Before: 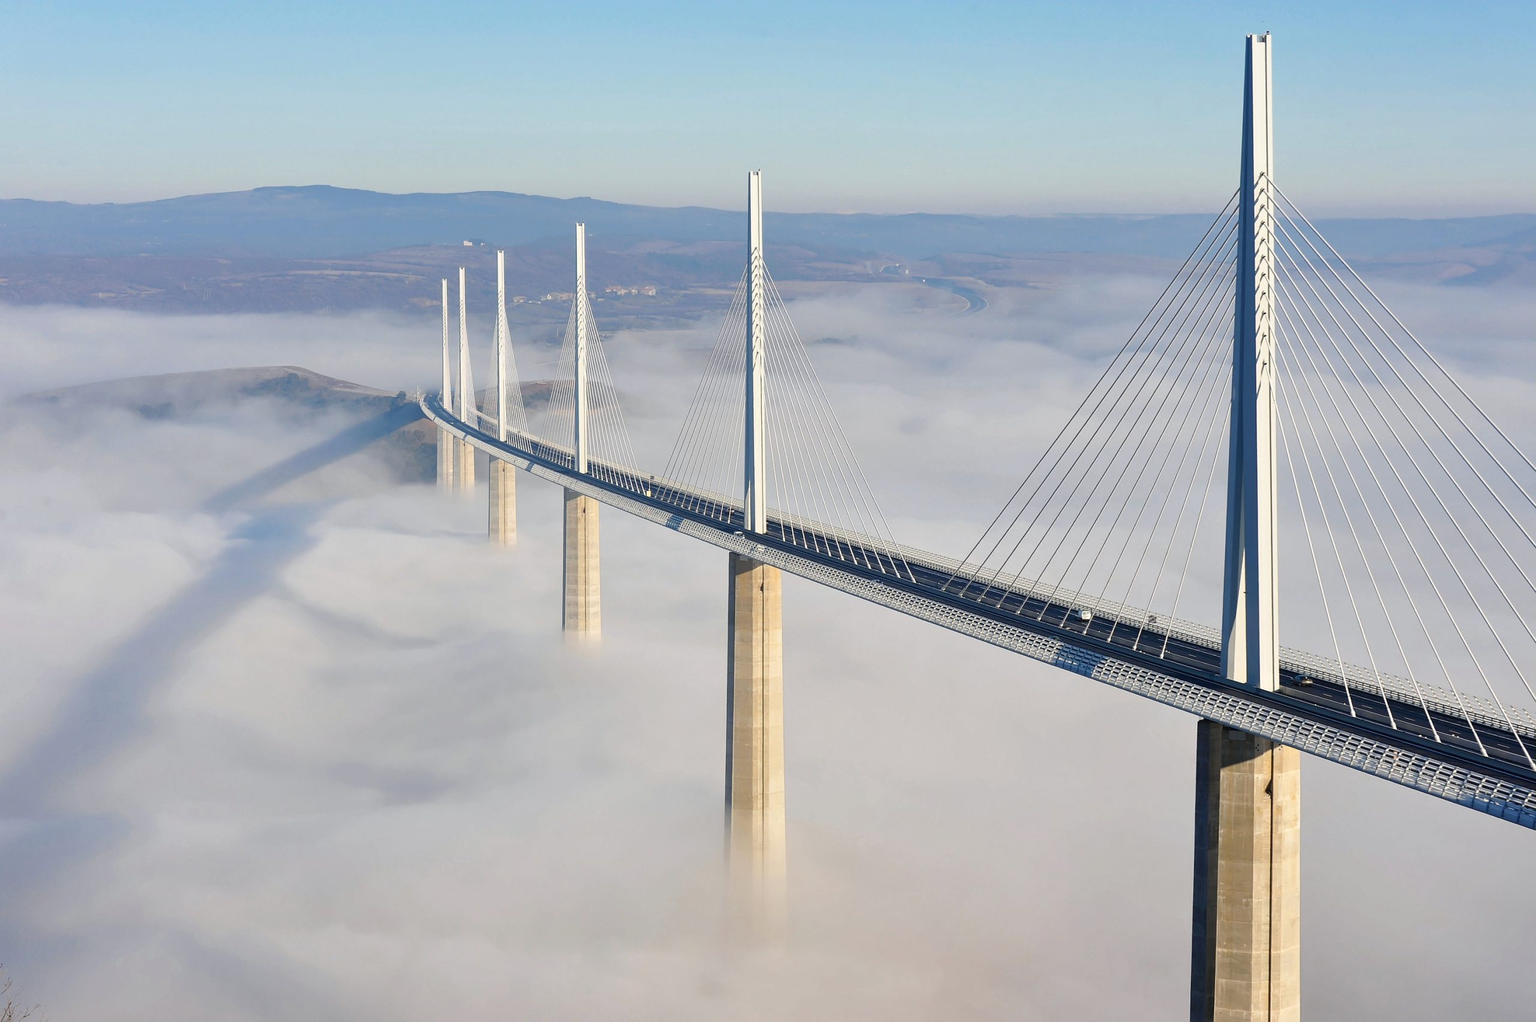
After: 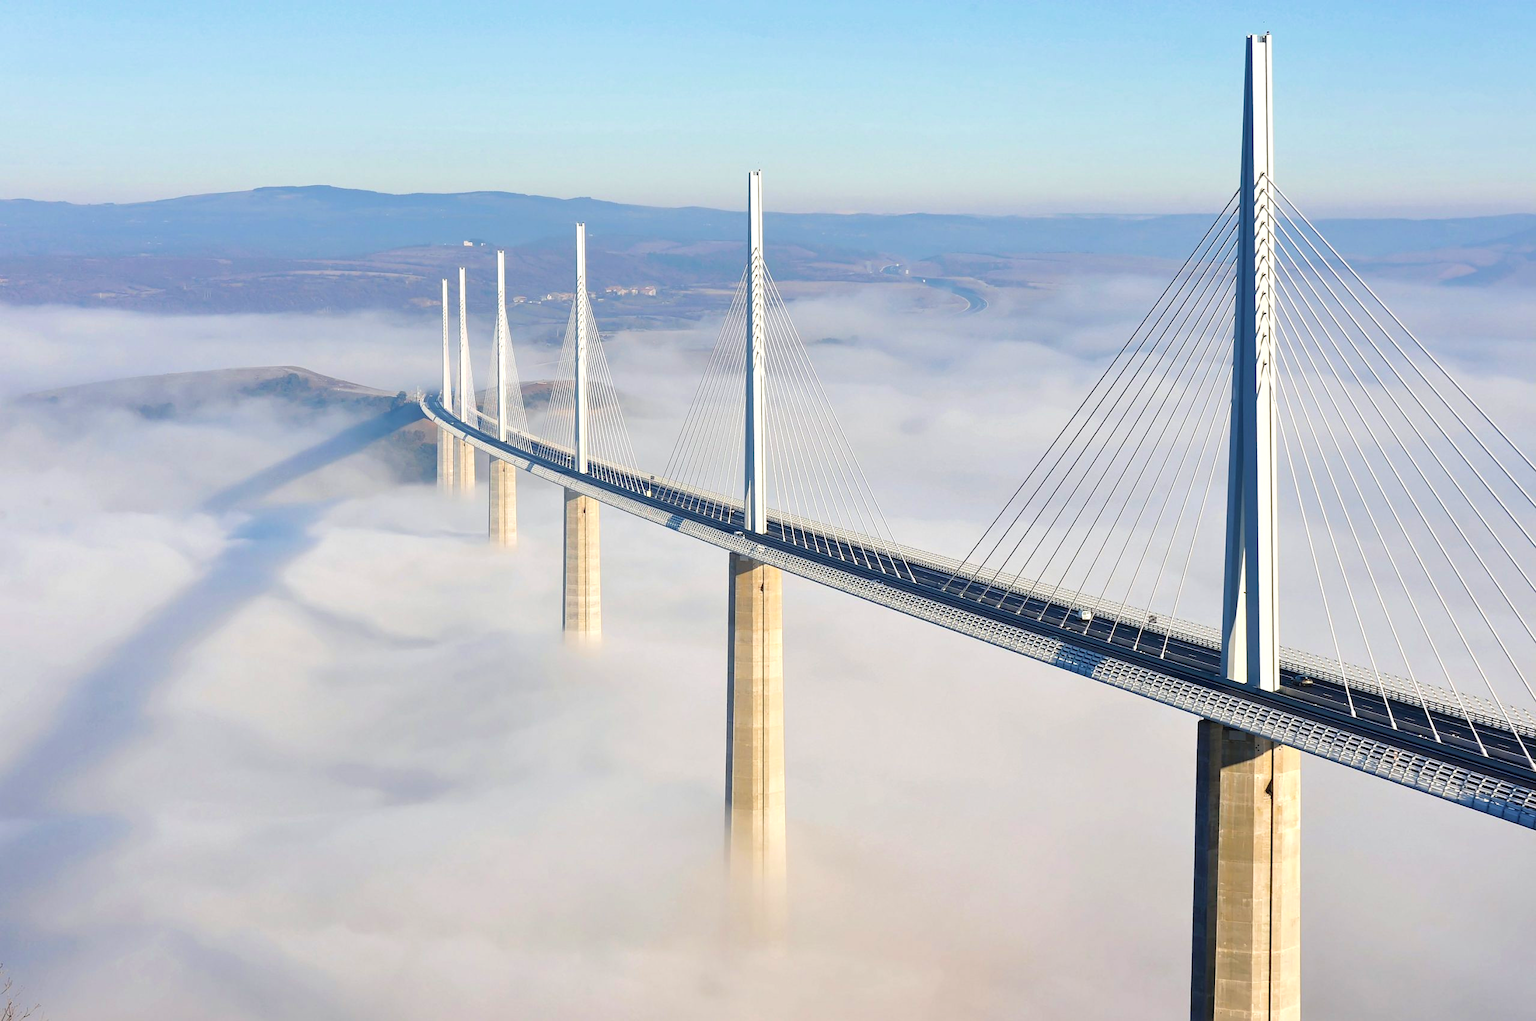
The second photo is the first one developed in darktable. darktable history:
exposure: black level correction 0, exposure 0.301 EV, compensate highlight preservation false
velvia: on, module defaults
